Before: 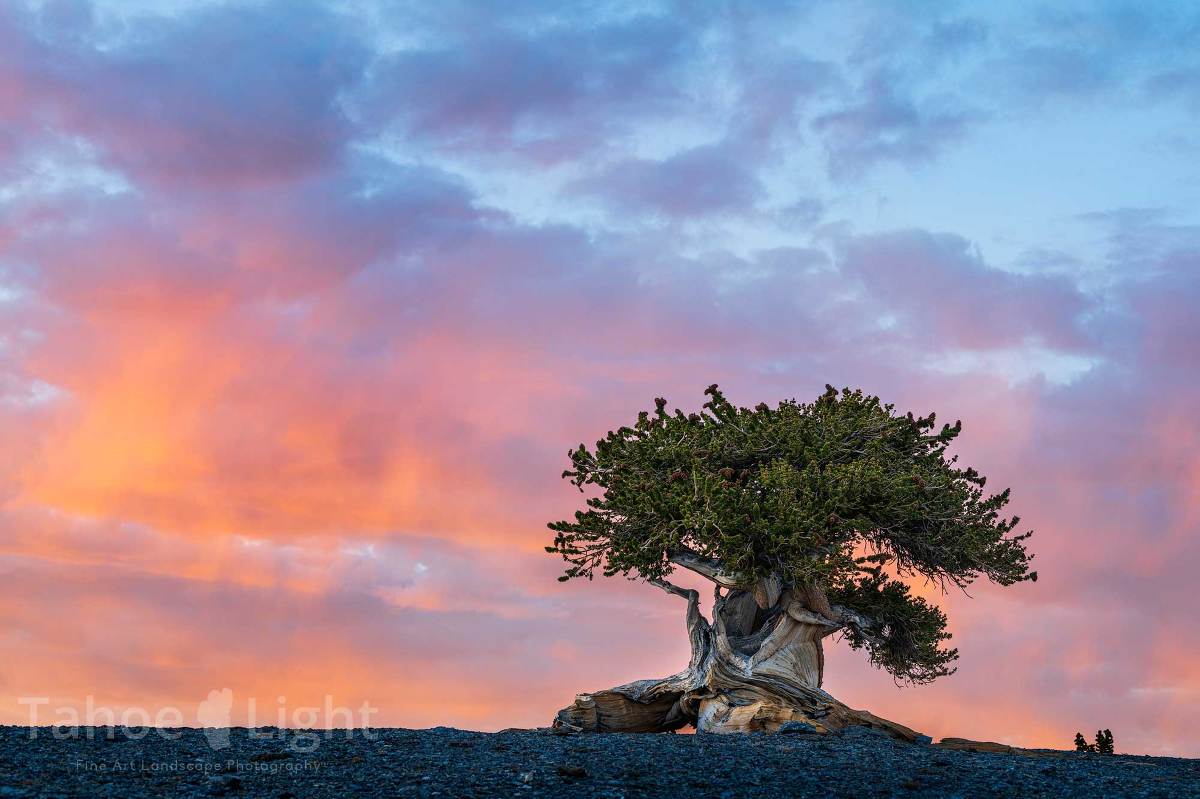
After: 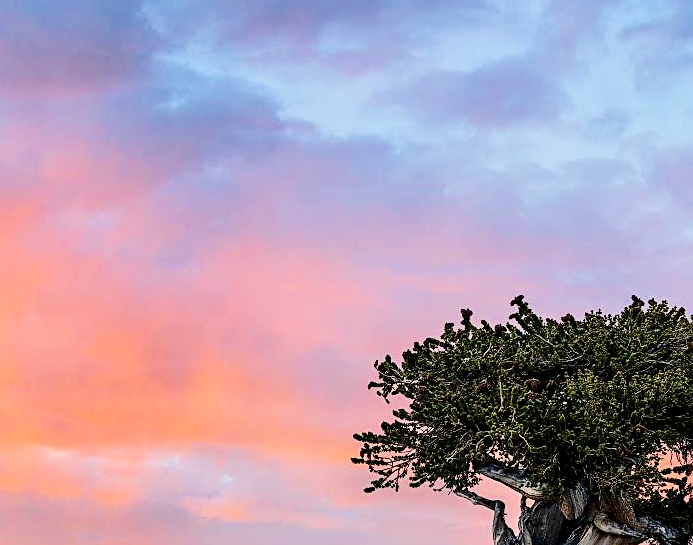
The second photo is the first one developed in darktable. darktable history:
crop: left 16.202%, top 11.208%, right 26.045%, bottom 20.557%
filmic rgb: black relative exposure -6.15 EV, white relative exposure 6.96 EV, hardness 2.23, color science v6 (2022)
contrast brightness saturation: contrast 0.28
sharpen: on, module defaults
exposure: black level correction 0.001, exposure 0.5 EV, compensate exposure bias true, compensate highlight preservation false
